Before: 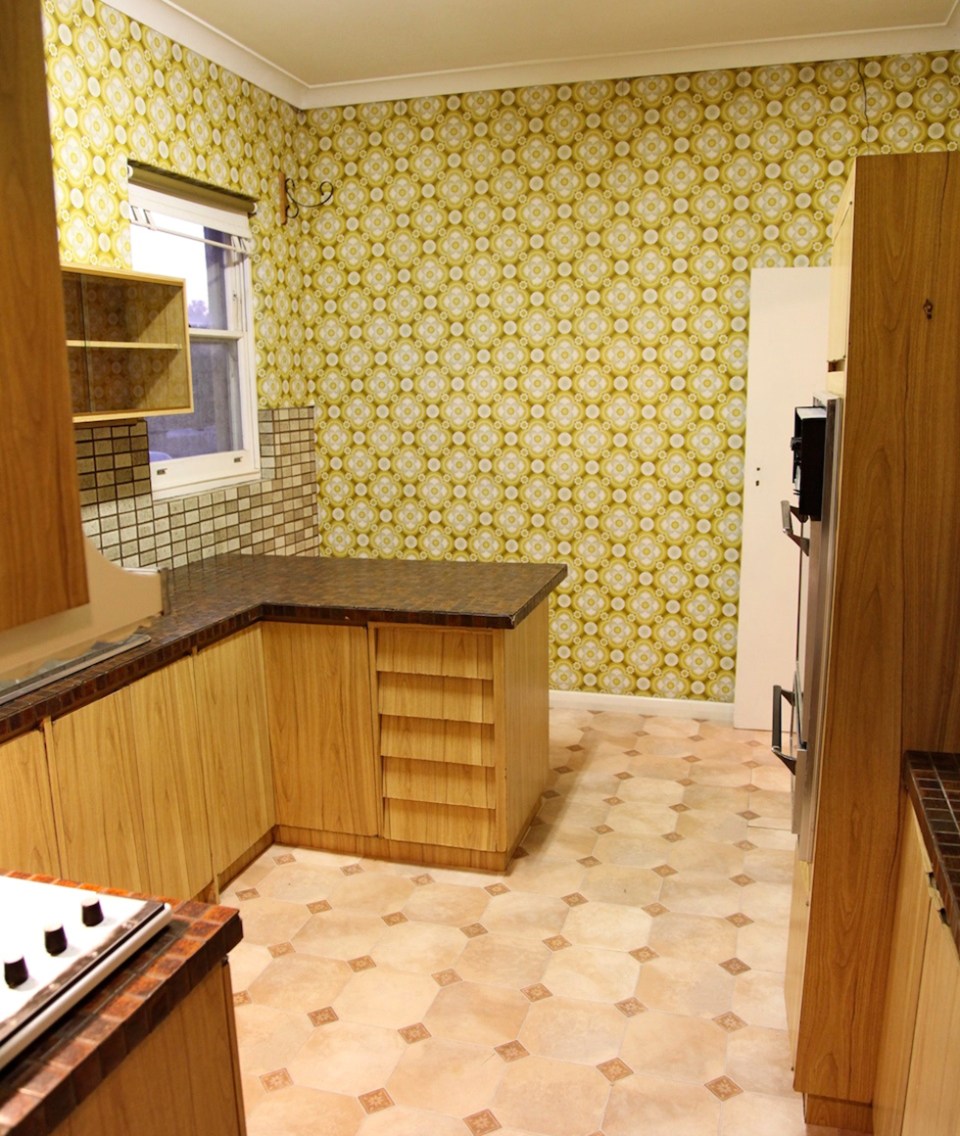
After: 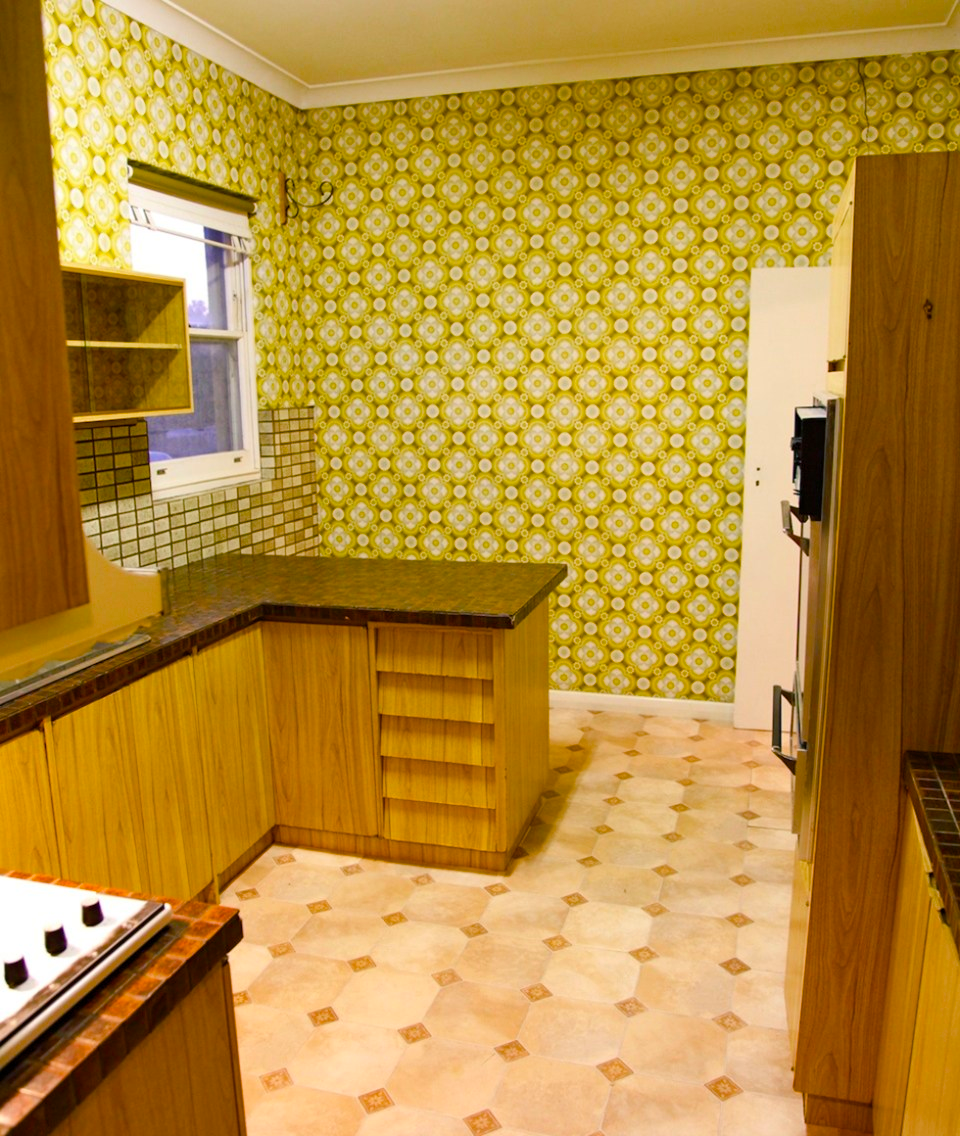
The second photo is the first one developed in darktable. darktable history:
color balance rgb: shadows lift › chroma 5.185%, shadows lift › hue 238.53°, perceptual saturation grading › global saturation 40.292%, perceptual saturation grading › highlights -24.895%, perceptual saturation grading › mid-tones 35.393%, perceptual saturation grading › shadows 34.982%, global vibrance 20%
